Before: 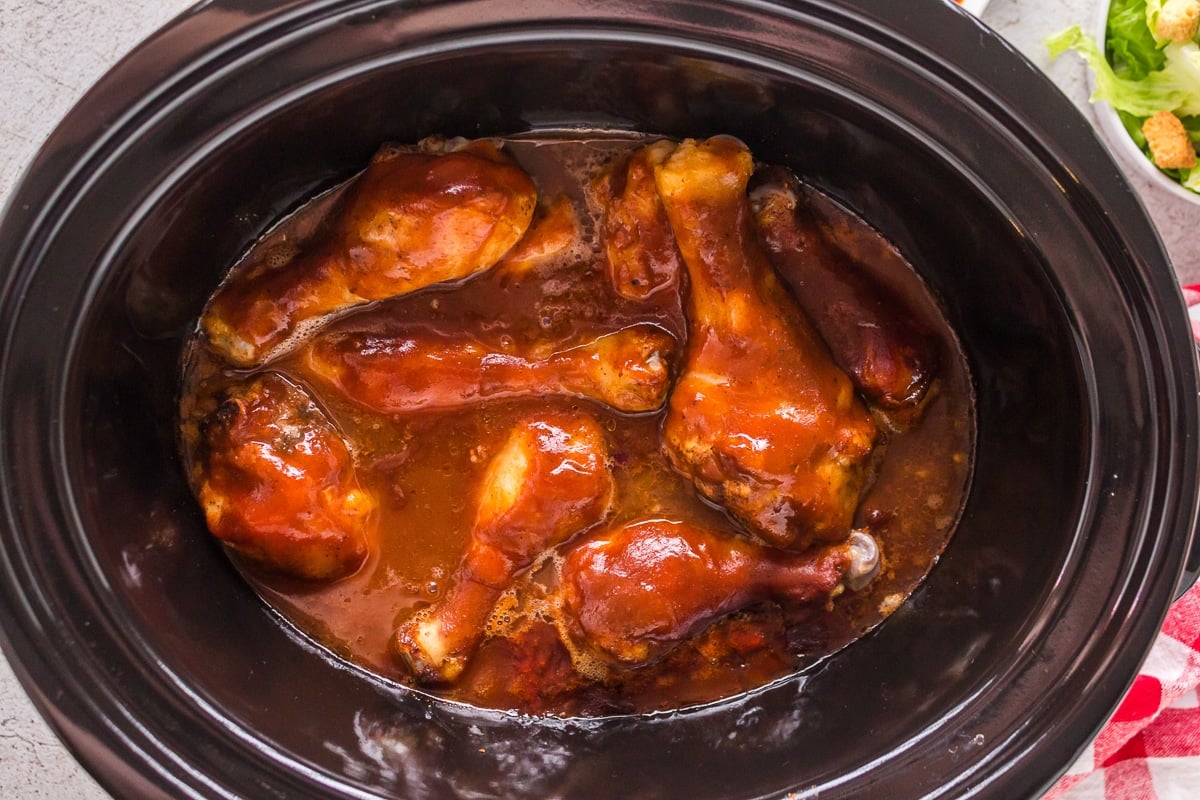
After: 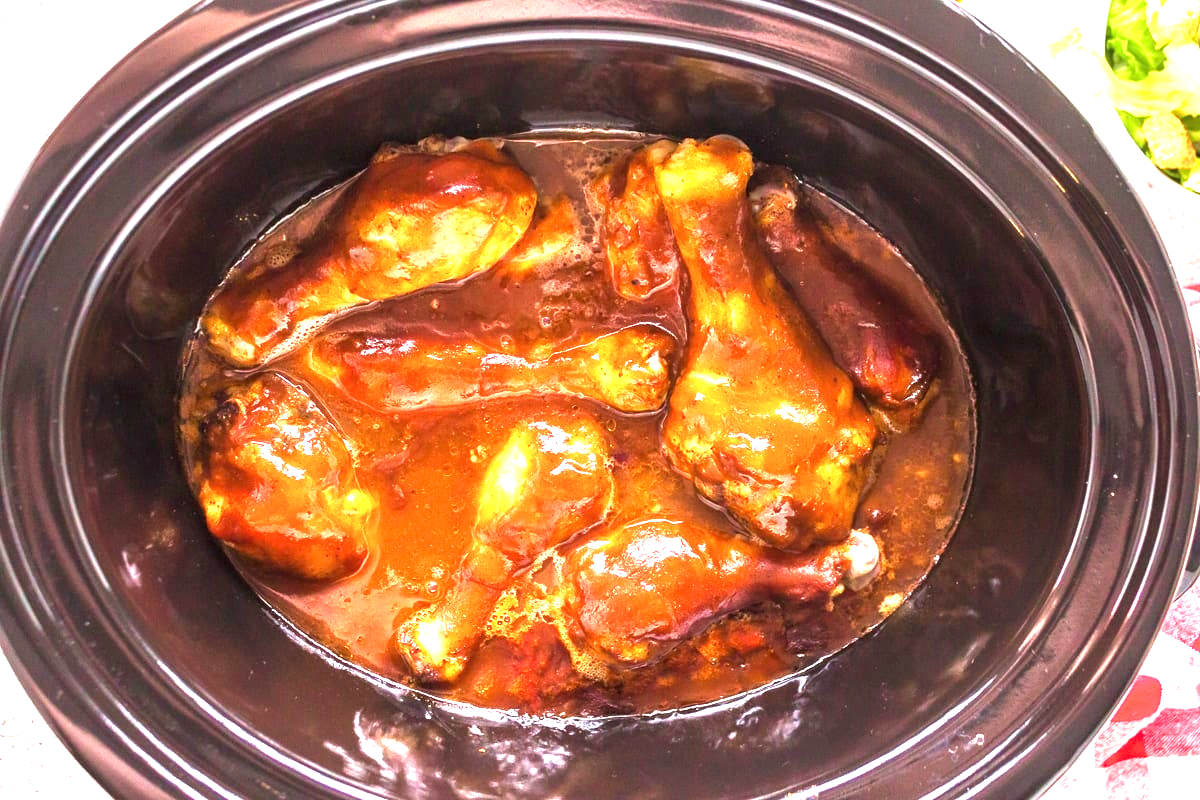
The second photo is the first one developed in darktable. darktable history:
velvia: on, module defaults
exposure: black level correction 0, exposure 1.909 EV, compensate highlight preservation false
